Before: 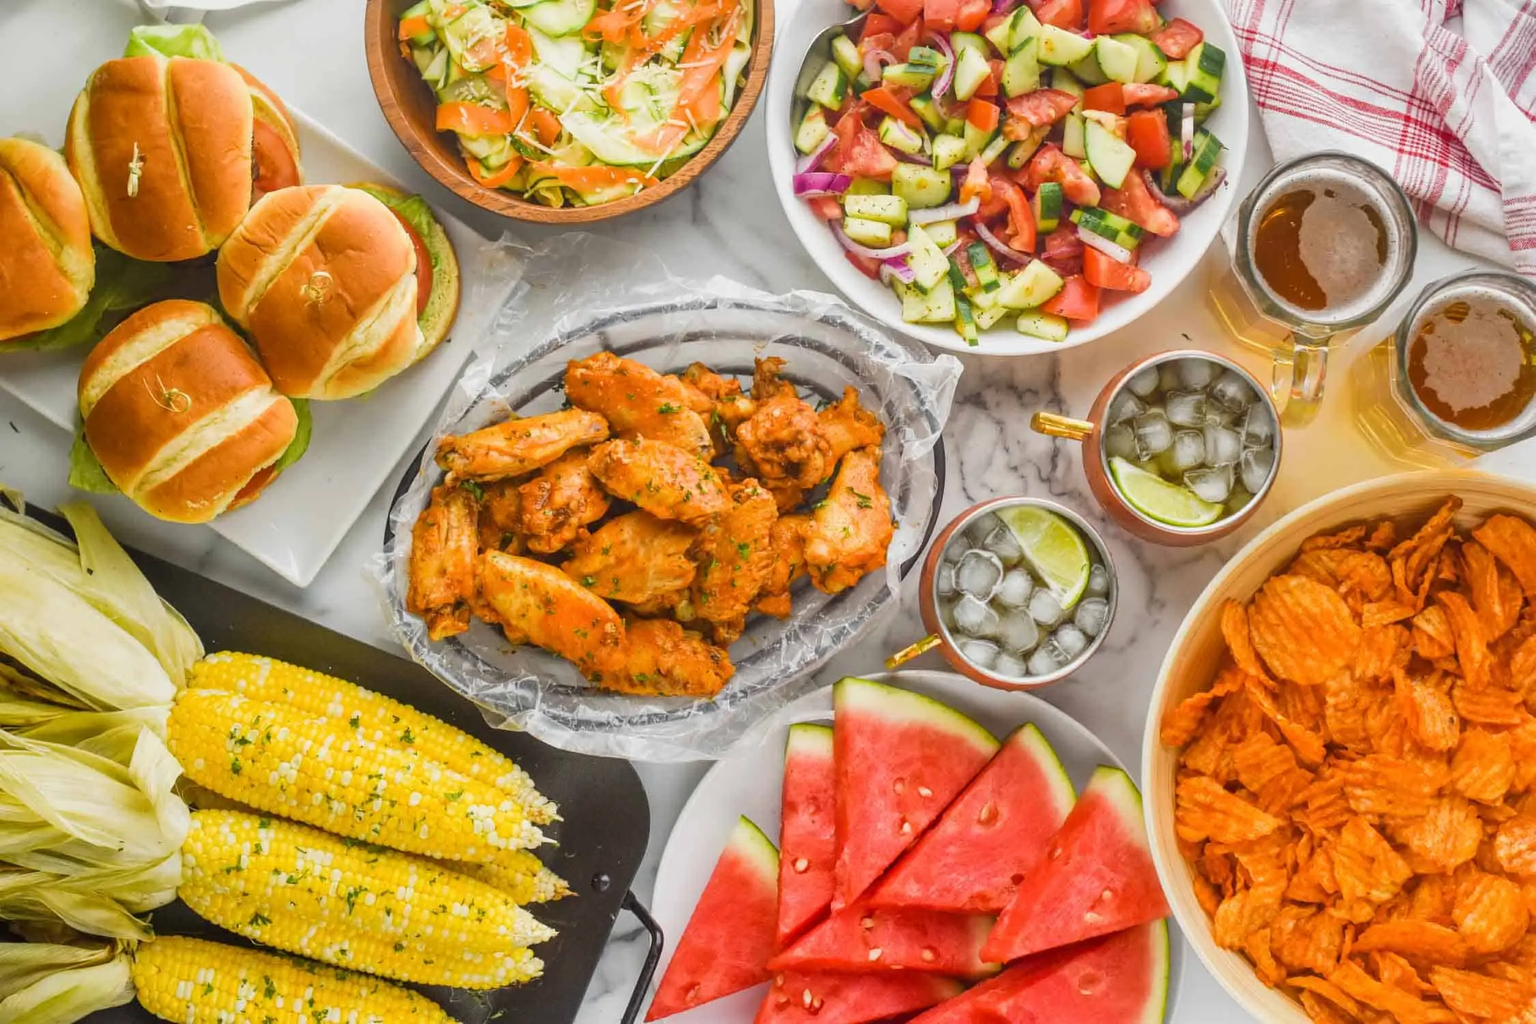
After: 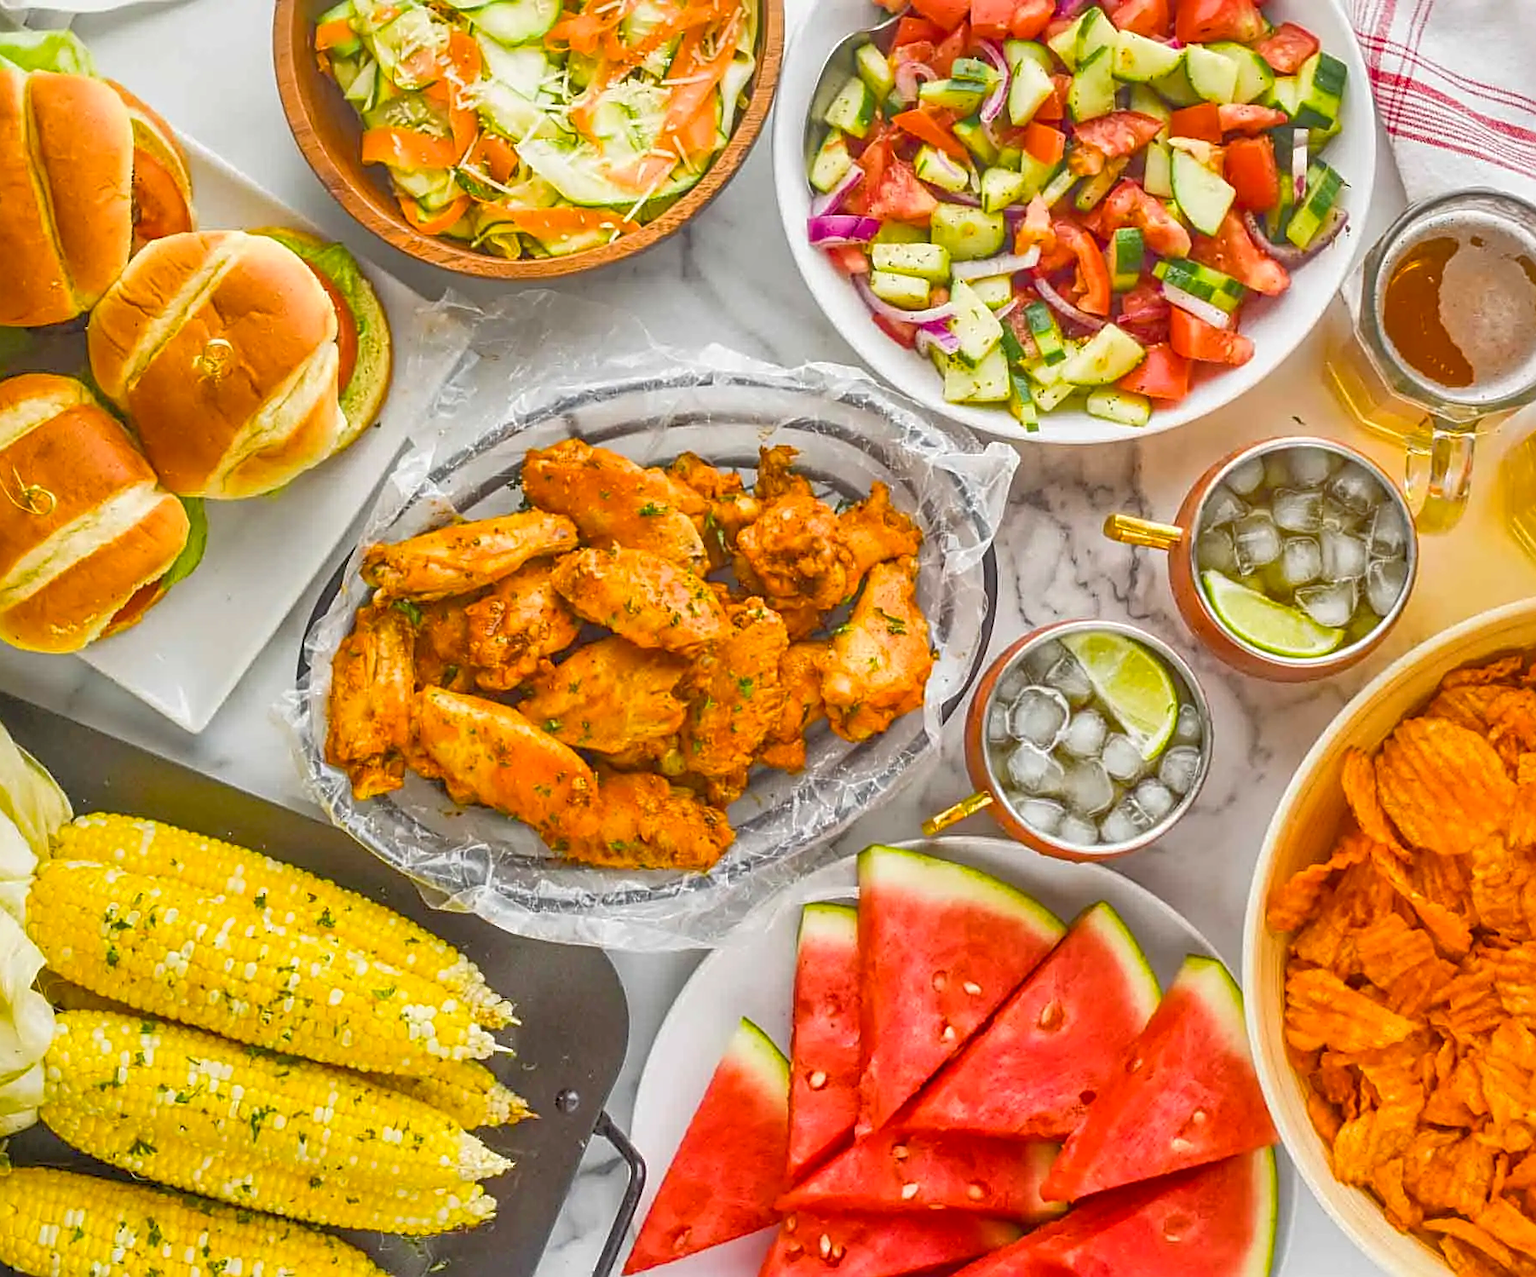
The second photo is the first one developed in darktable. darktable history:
crop and rotate: left 9.544%, right 10.294%
tone equalizer: -7 EV 0.149 EV, -6 EV 0.563 EV, -5 EV 1.14 EV, -4 EV 1.31 EV, -3 EV 1.18 EV, -2 EV 0.6 EV, -1 EV 0.16 EV
local contrast: highlights 100%, shadows 99%, detail 120%, midtone range 0.2
sharpen: radius 2.774
color balance rgb: power › hue 329.17°, perceptual saturation grading › global saturation 19.837%
